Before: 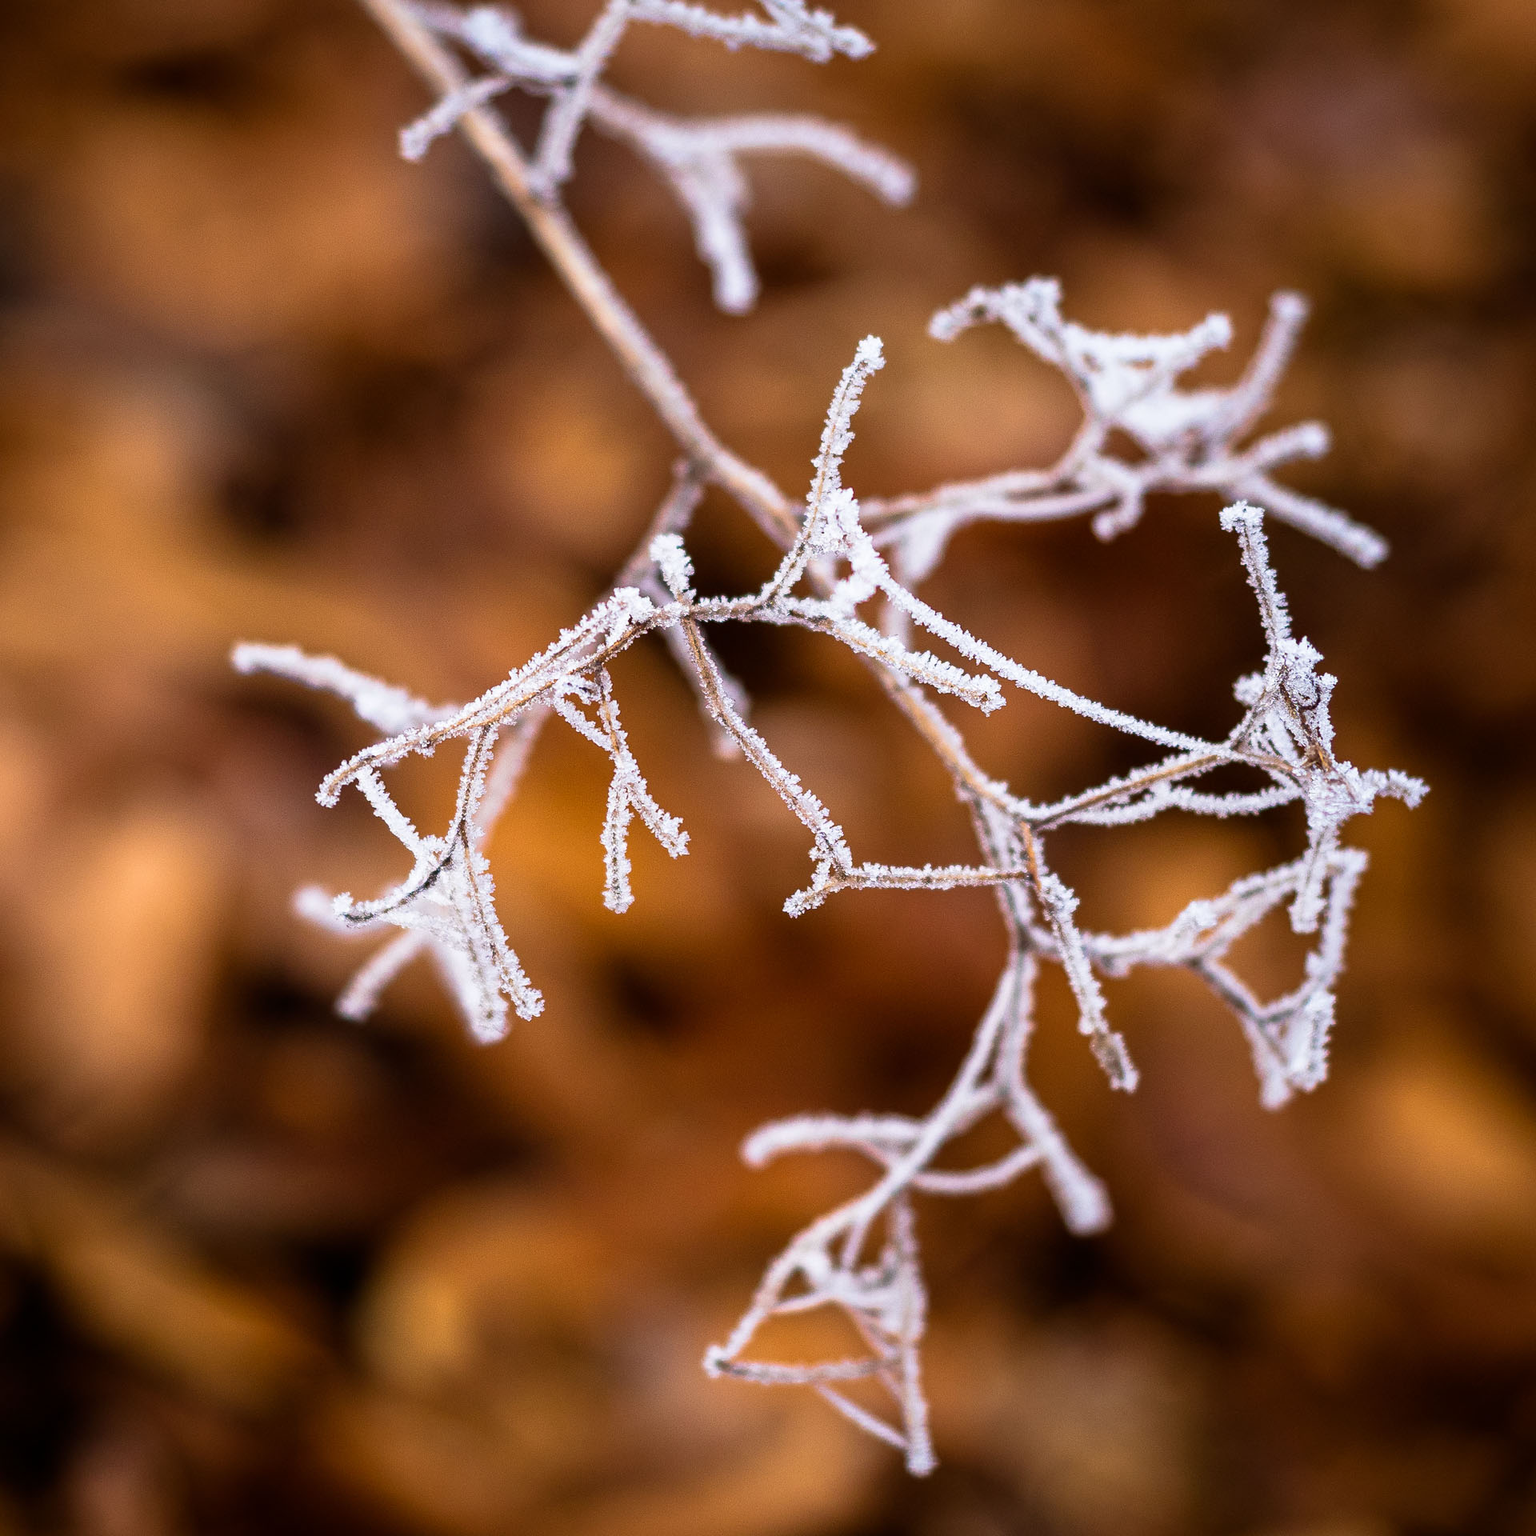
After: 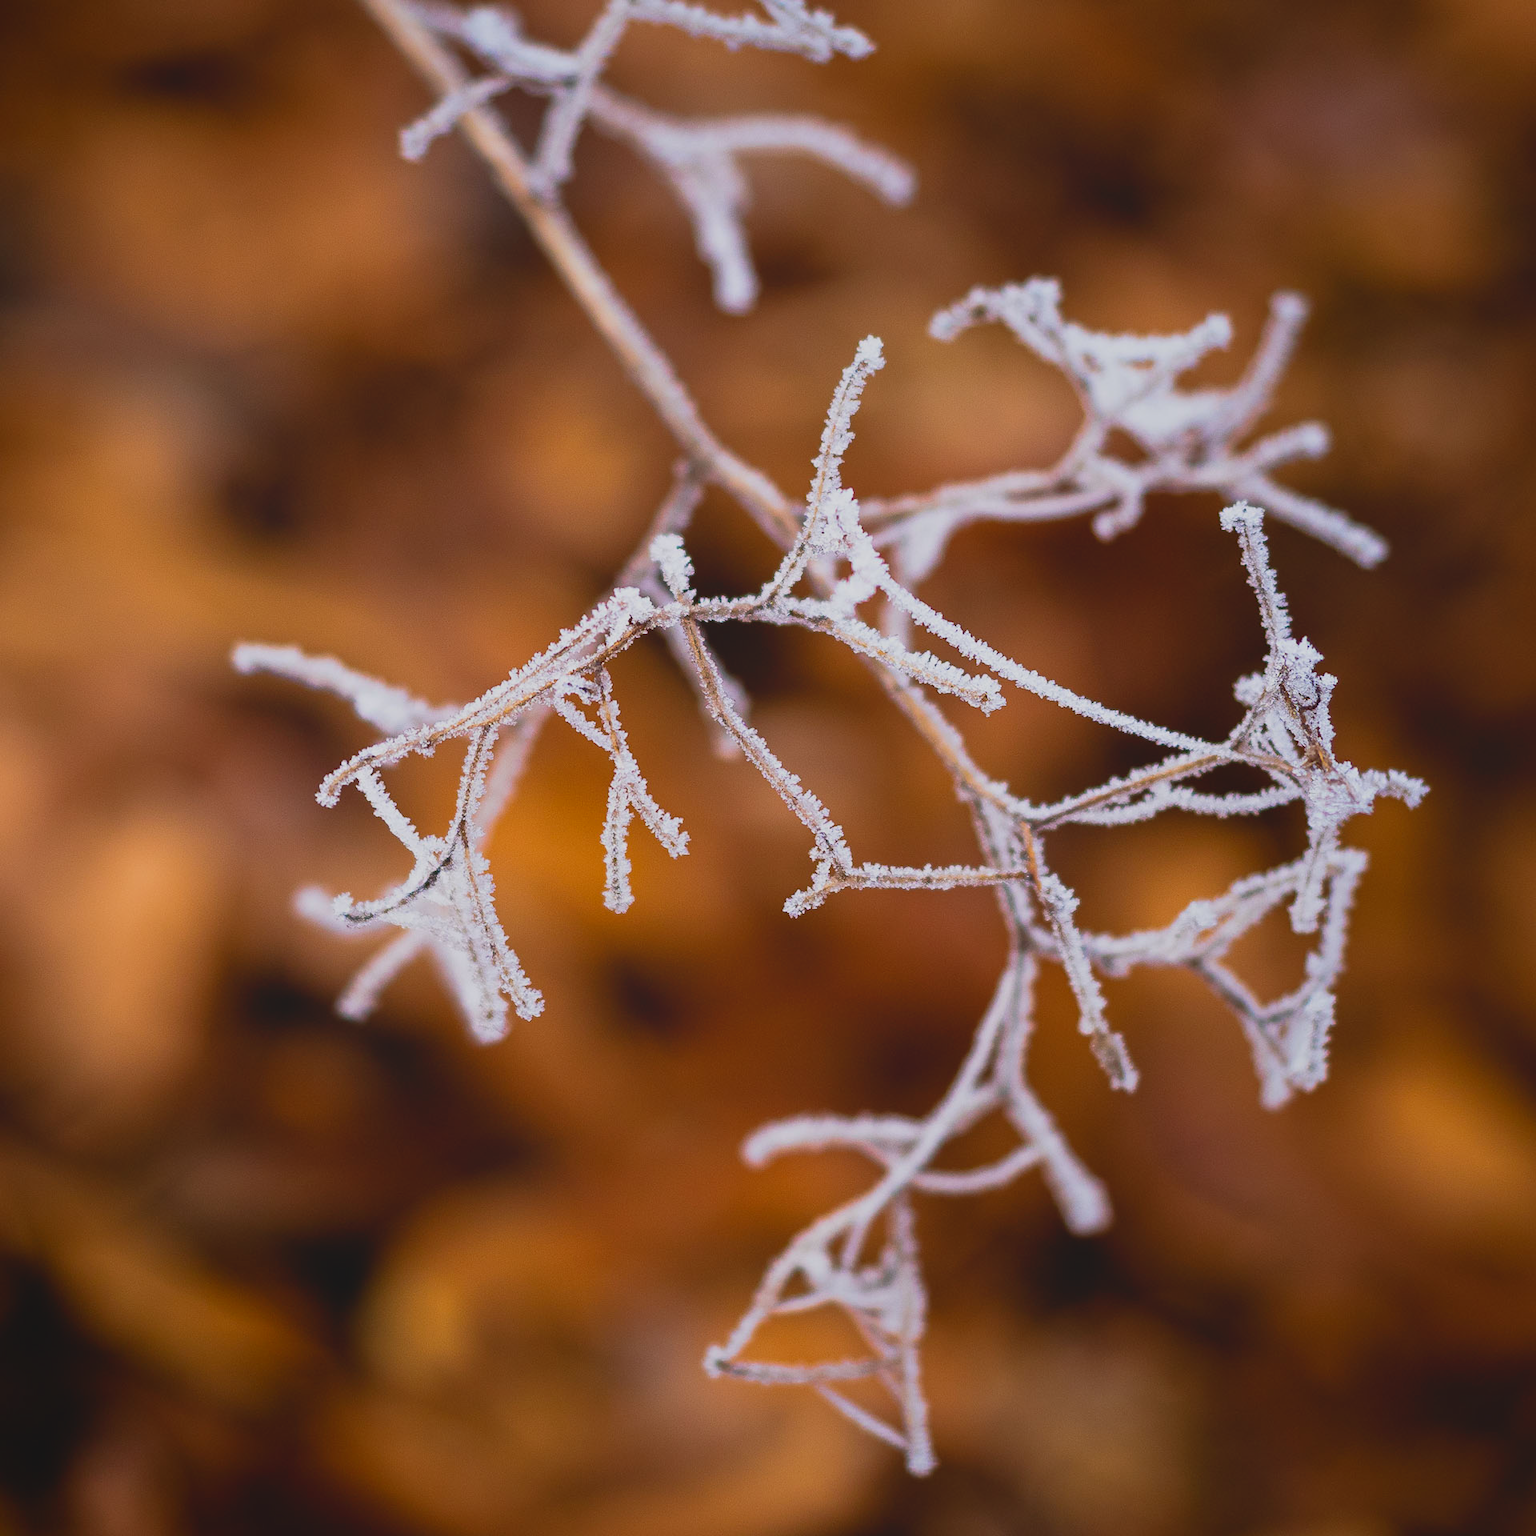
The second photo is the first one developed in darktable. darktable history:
local contrast: detail 72%
